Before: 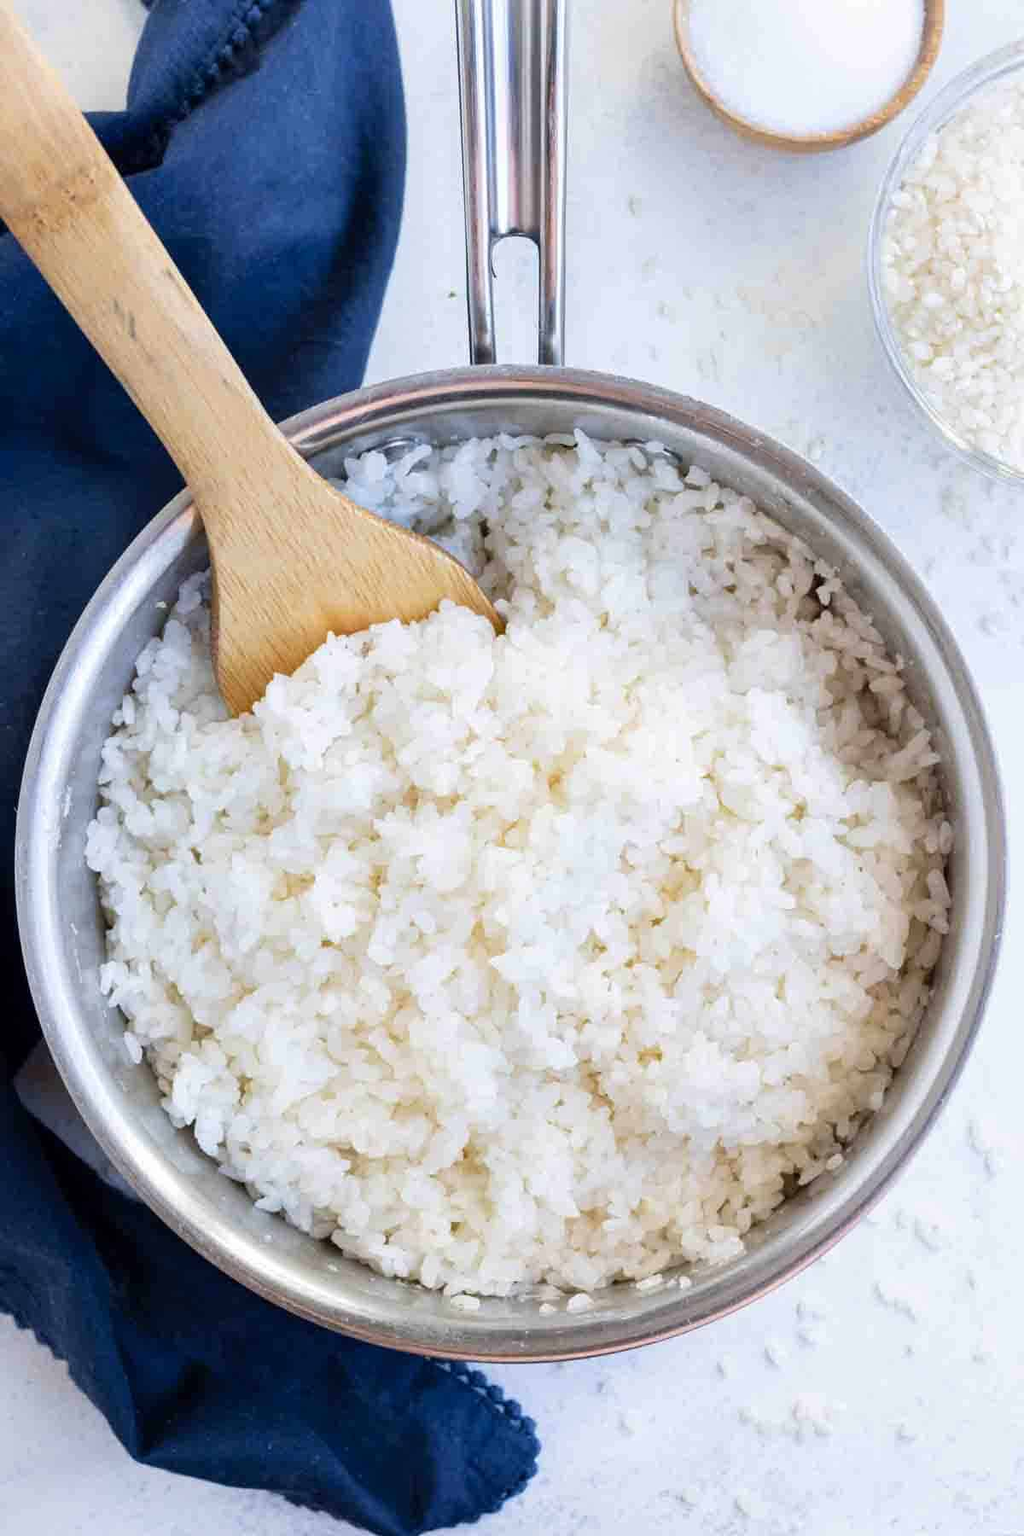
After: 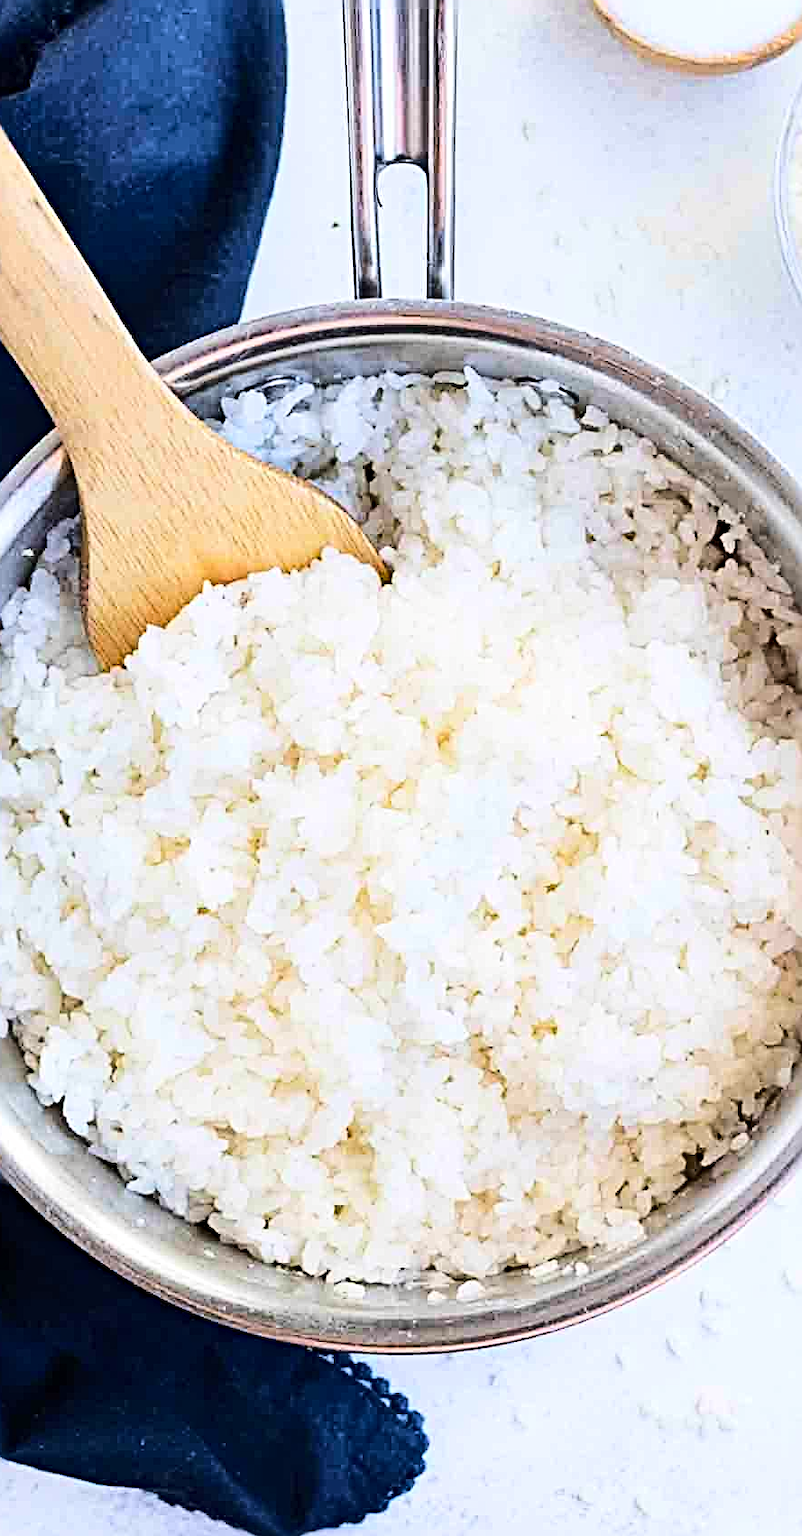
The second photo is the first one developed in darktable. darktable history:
crop and rotate: left 13.198%, top 5.342%, right 12.58%
exposure: compensate exposure bias true, compensate highlight preservation false
haze removal: compatibility mode true, adaptive false
base curve: curves: ch0 [(0, 0) (0.036, 0.025) (0.121, 0.166) (0.206, 0.329) (0.605, 0.79) (1, 1)]
sharpen: radius 3.672, amount 0.917
